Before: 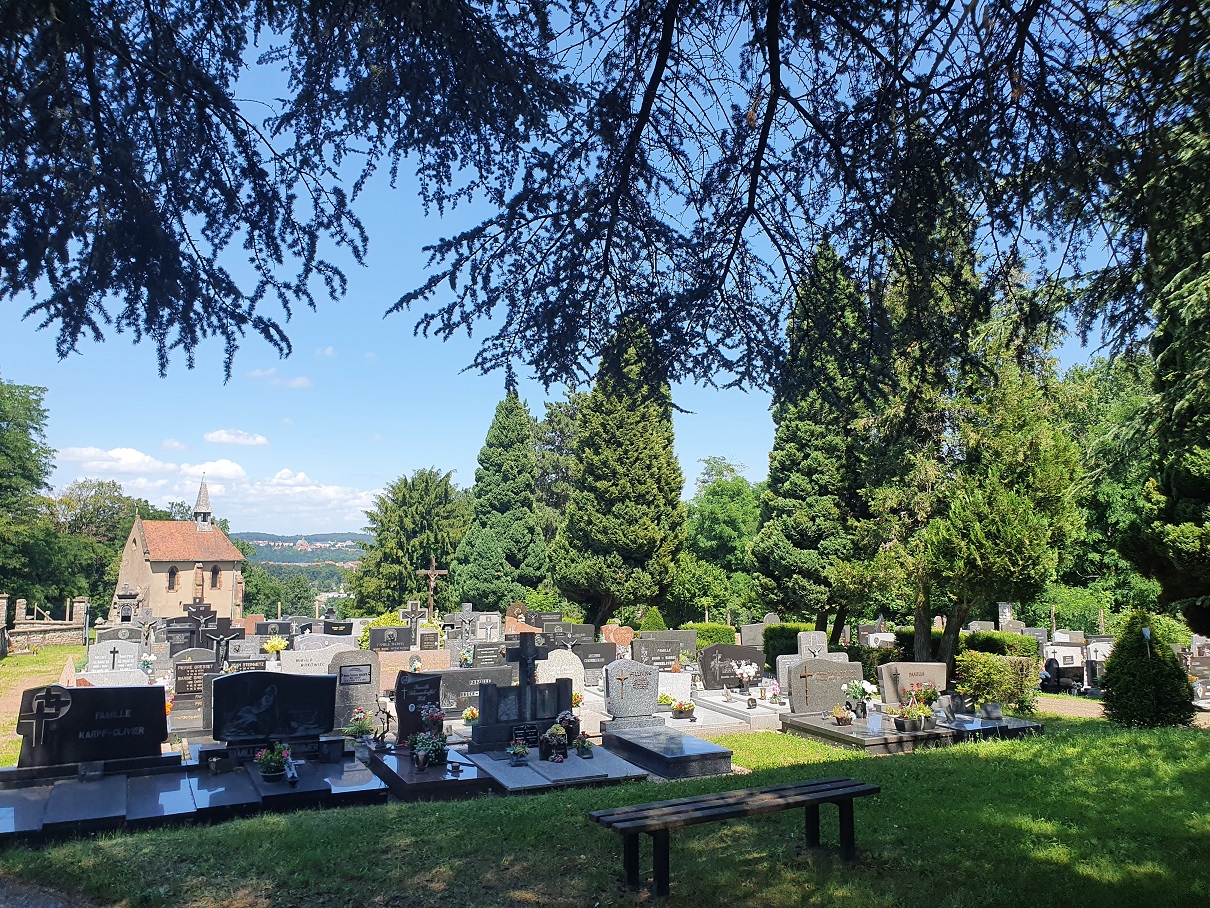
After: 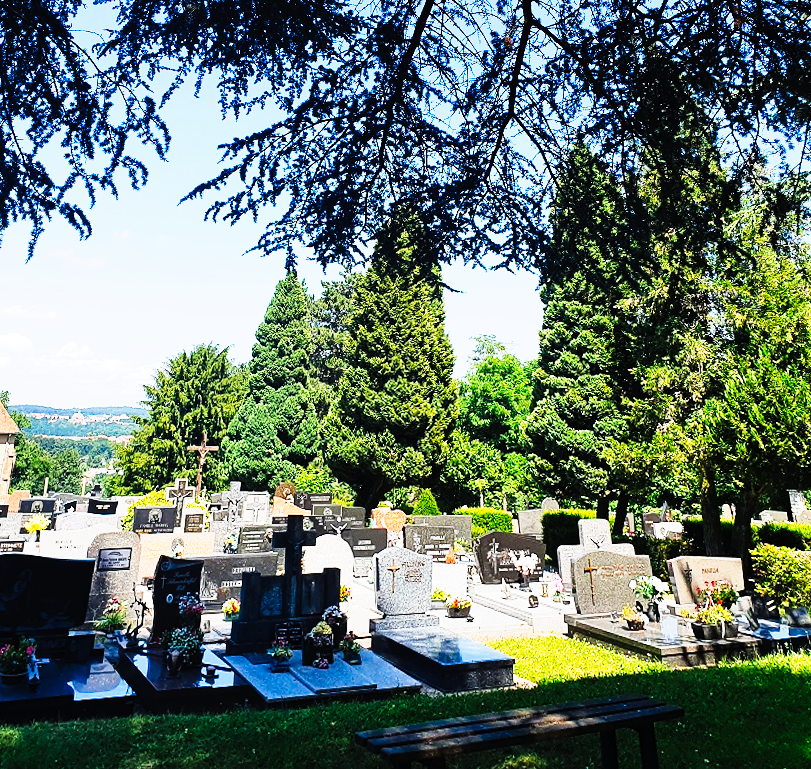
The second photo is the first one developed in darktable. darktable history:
rotate and perspective: rotation 0.72°, lens shift (vertical) -0.352, lens shift (horizontal) -0.051, crop left 0.152, crop right 0.859, crop top 0.019, crop bottom 0.964
crop: left 9.929%, top 3.475%, right 9.188%, bottom 9.529%
tone curve: curves: ch0 [(0, 0) (0.003, 0.001) (0.011, 0.005) (0.025, 0.01) (0.044, 0.016) (0.069, 0.019) (0.1, 0.024) (0.136, 0.03) (0.177, 0.045) (0.224, 0.071) (0.277, 0.122) (0.335, 0.202) (0.399, 0.326) (0.468, 0.471) (0.543, 0.638) (0.623, 0.798) (0.709, 0.913) (0.801, 0.97) (0.898, 0.983) (1, 1)], preserve colors none
